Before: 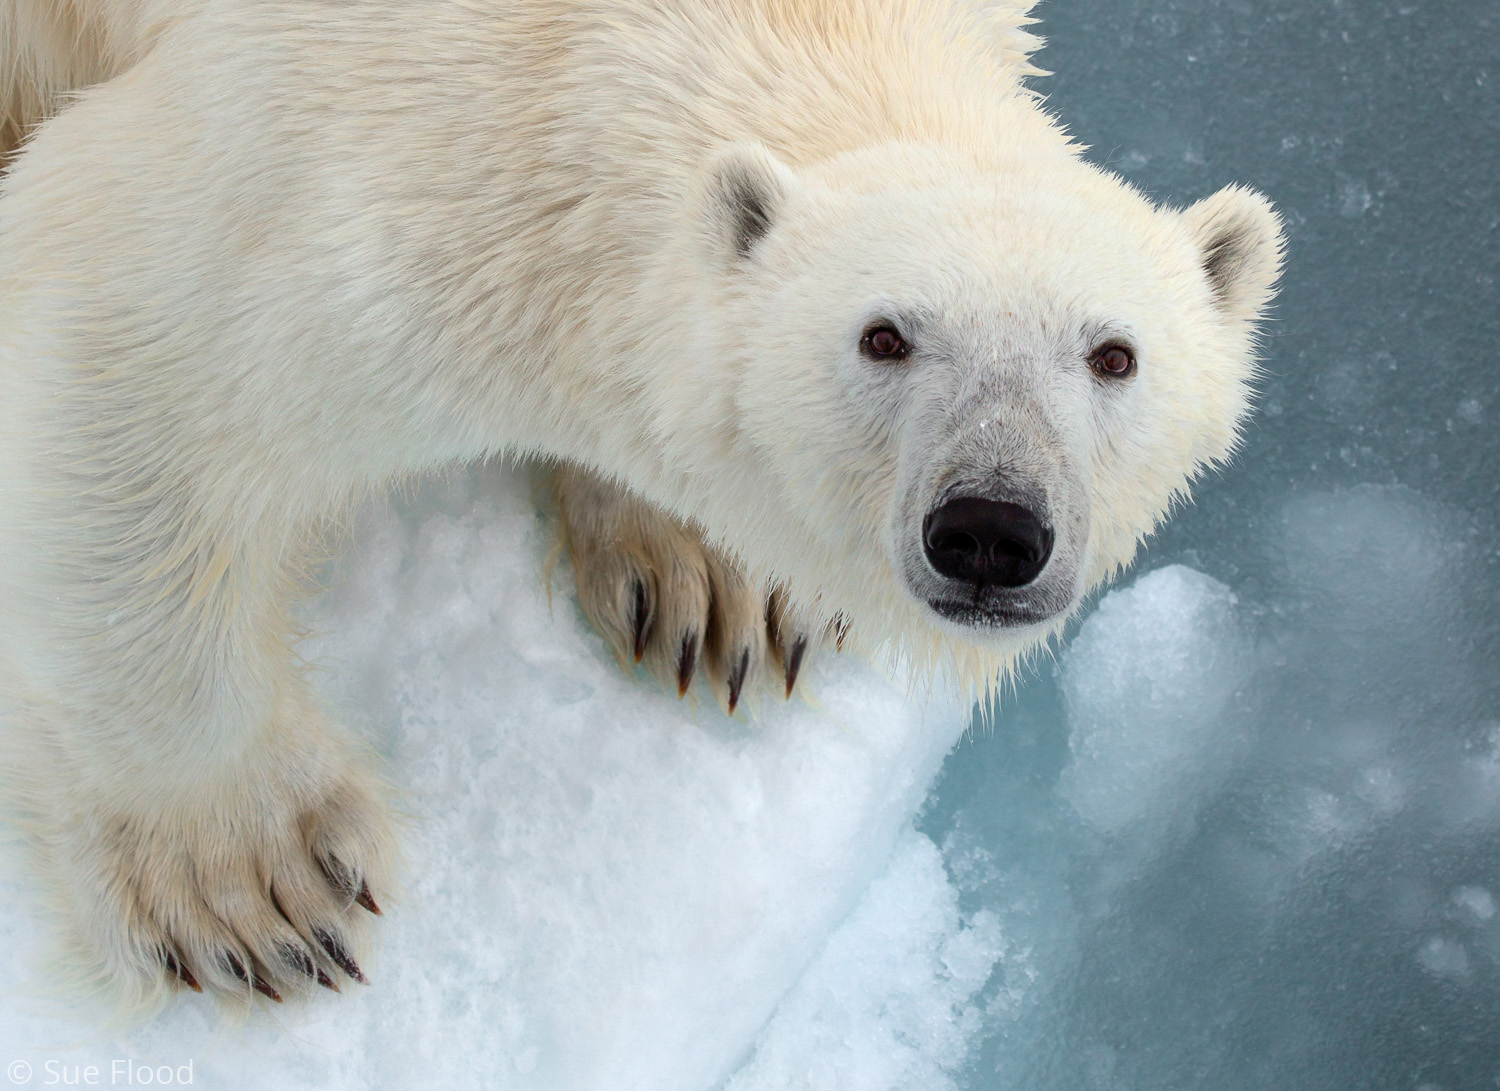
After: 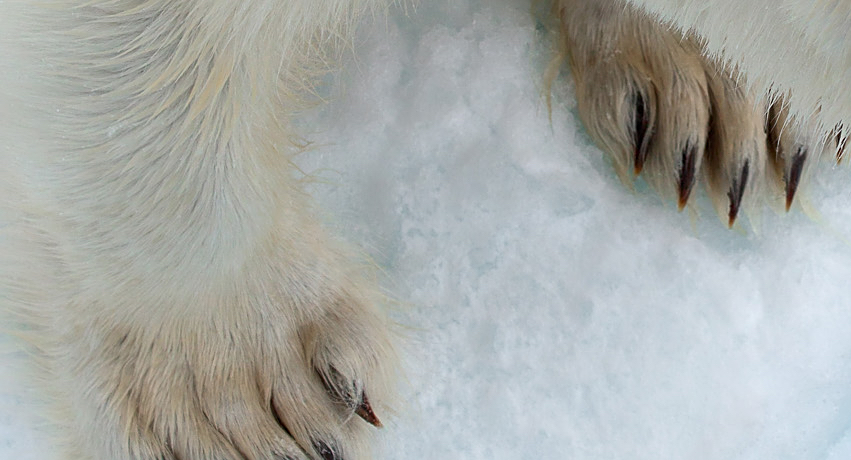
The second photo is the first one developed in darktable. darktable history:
exposure: exposure -0.109 EV, compensate highlight preservation false
crop: top 44.812%, right 43.236%, bottom 12.941%
sharpen: on, module defaults
